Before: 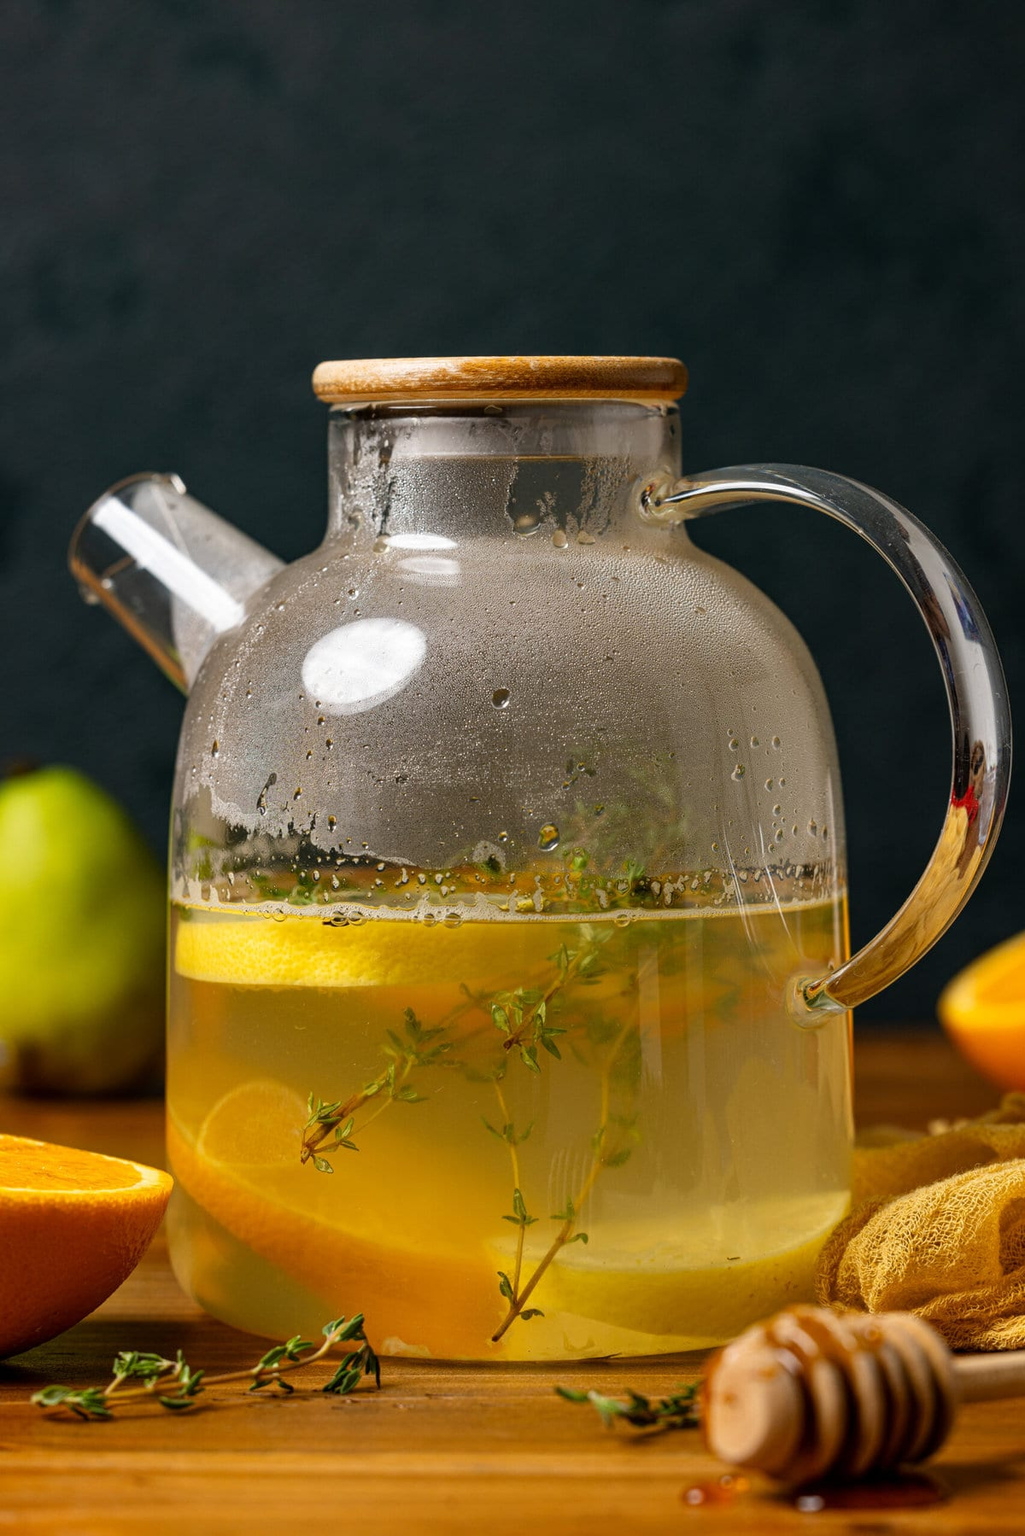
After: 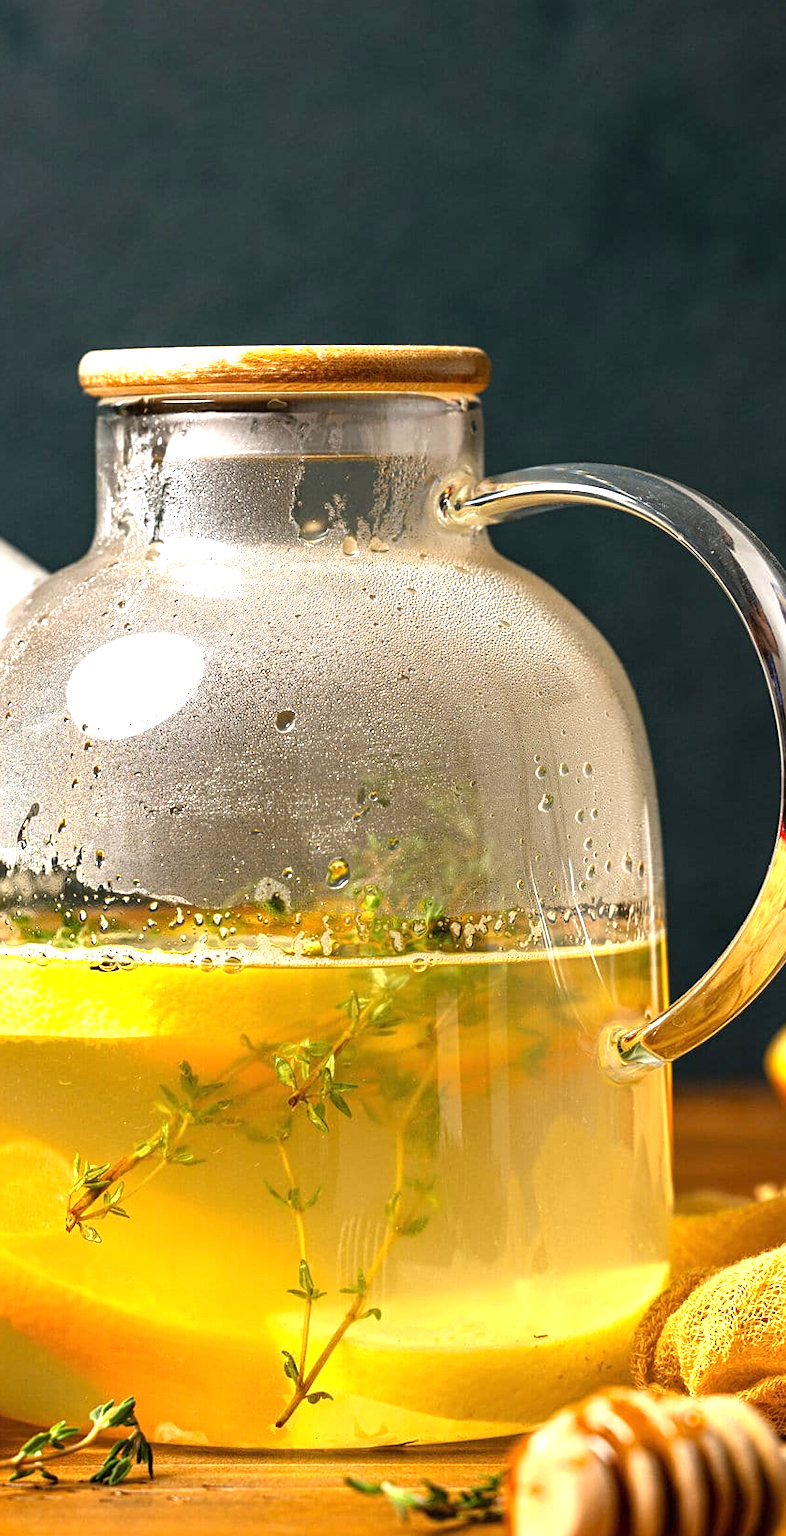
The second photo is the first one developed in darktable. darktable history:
exposure: black level correction 0, exposure 1.367 EV, compensate highlight preservation false
crop and rotate: left 23.575%, top 2.758%, right 6.468%, bottom 6.143%
base curve: curves: ch0 [(0, 0) (0.303, 0.277) (1, 1)]
sharpen: amount 0.213
